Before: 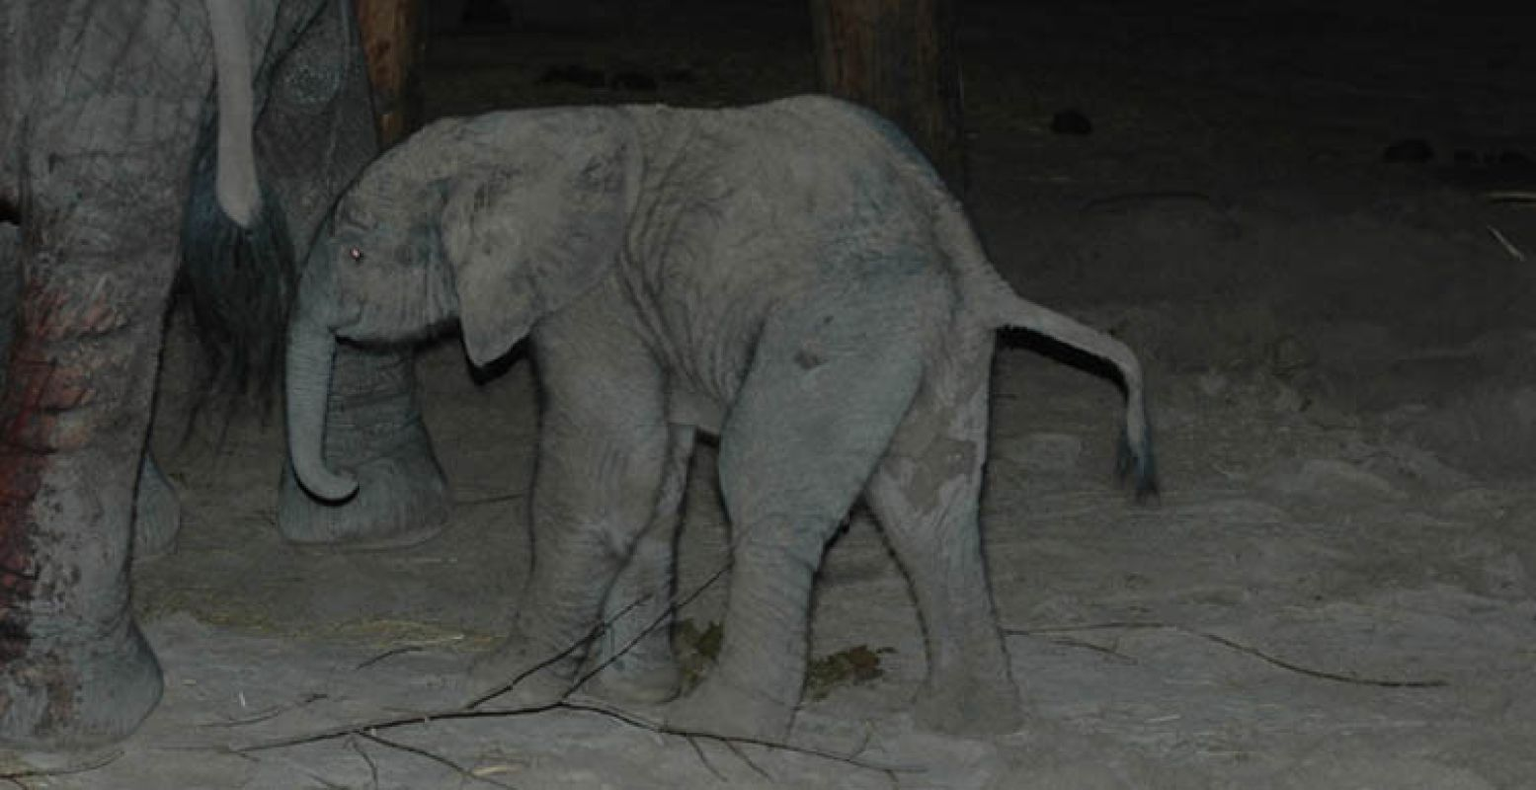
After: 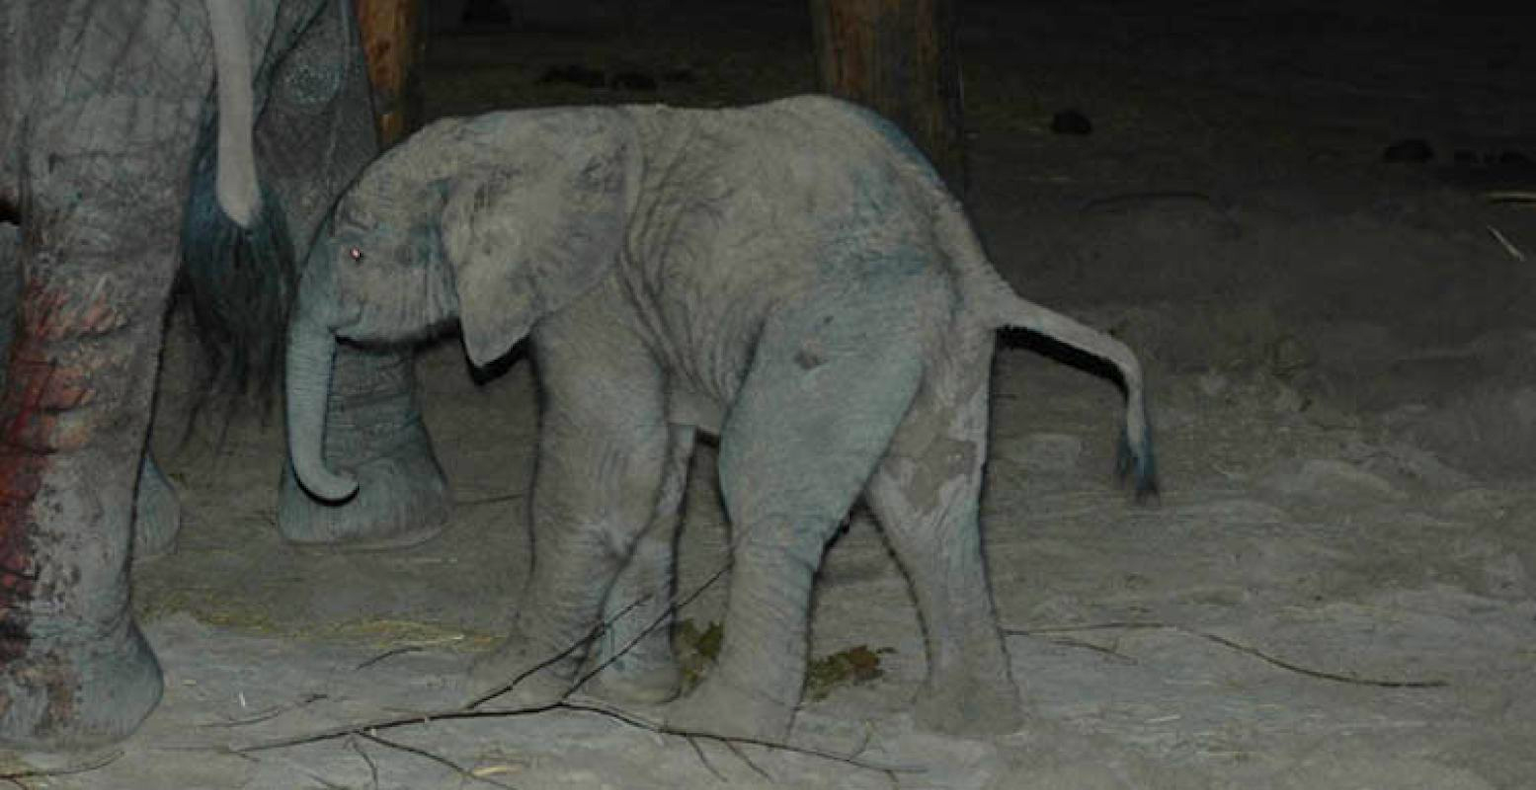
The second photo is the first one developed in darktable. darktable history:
color balance rgb: highlights gain › luminance 5.954%, highlights gain › chroma 1.22%, highlights gain › hue 92.81°, perceptual saturation grading › global saturation 36.969%
exposure: black level correction 0.001, exposure 0.5 EV, compensate highlight preservation false
vignetting: fall-off start 99.72%, brightness -0.305, saturation -0.052, width/height ratio 1.32, unbound false
